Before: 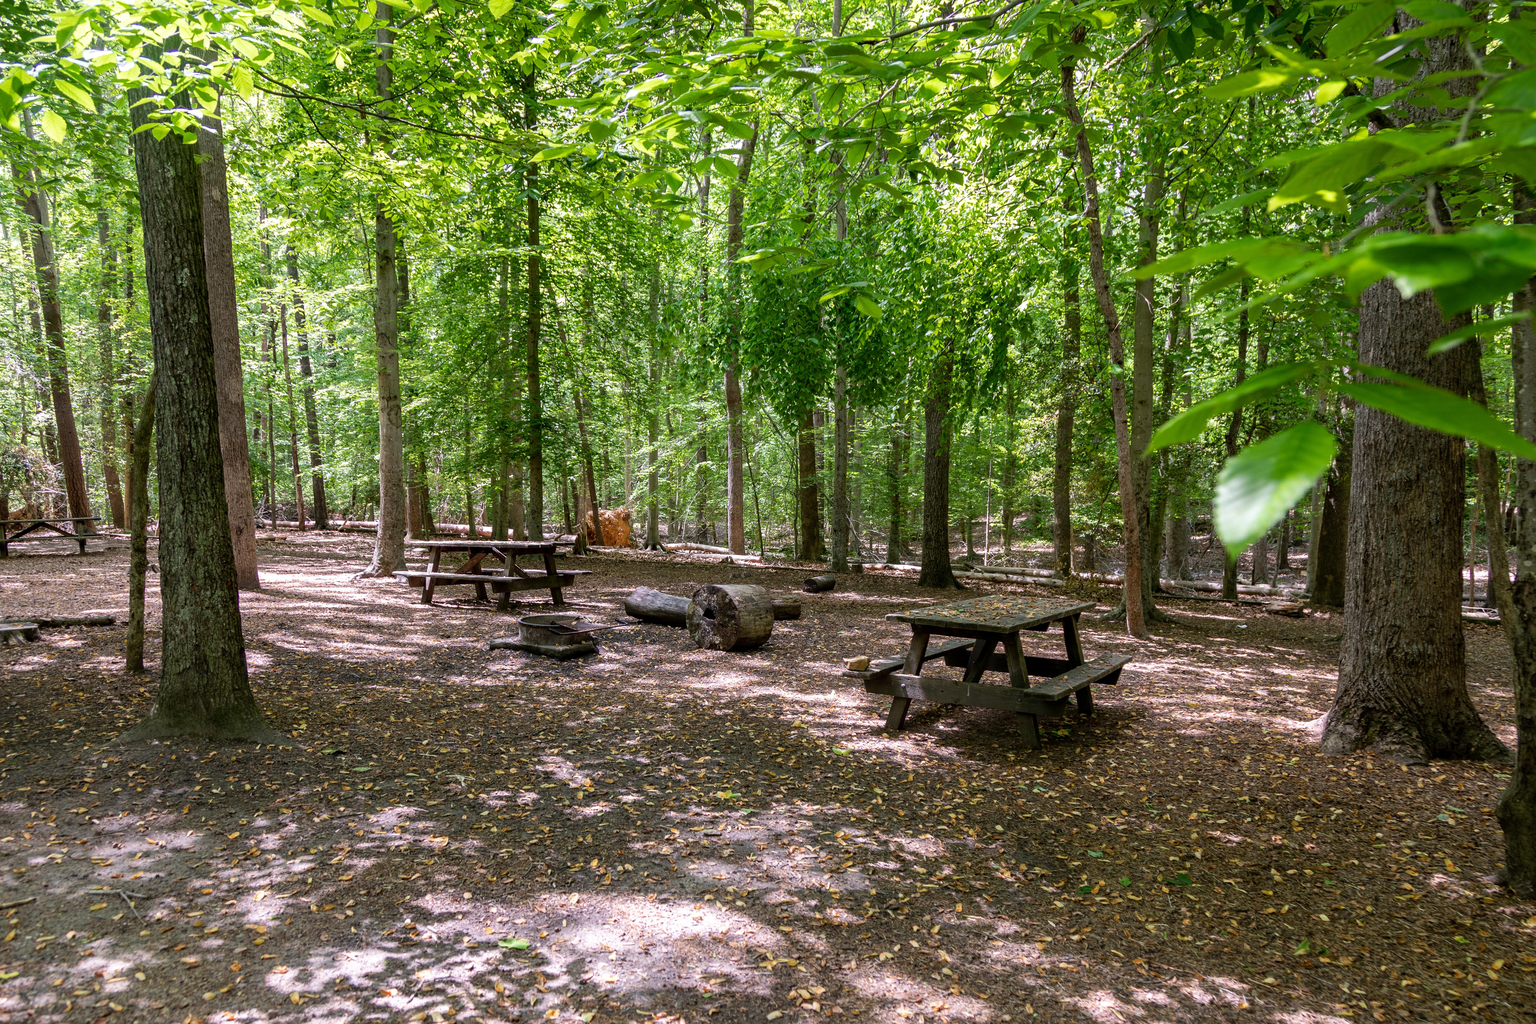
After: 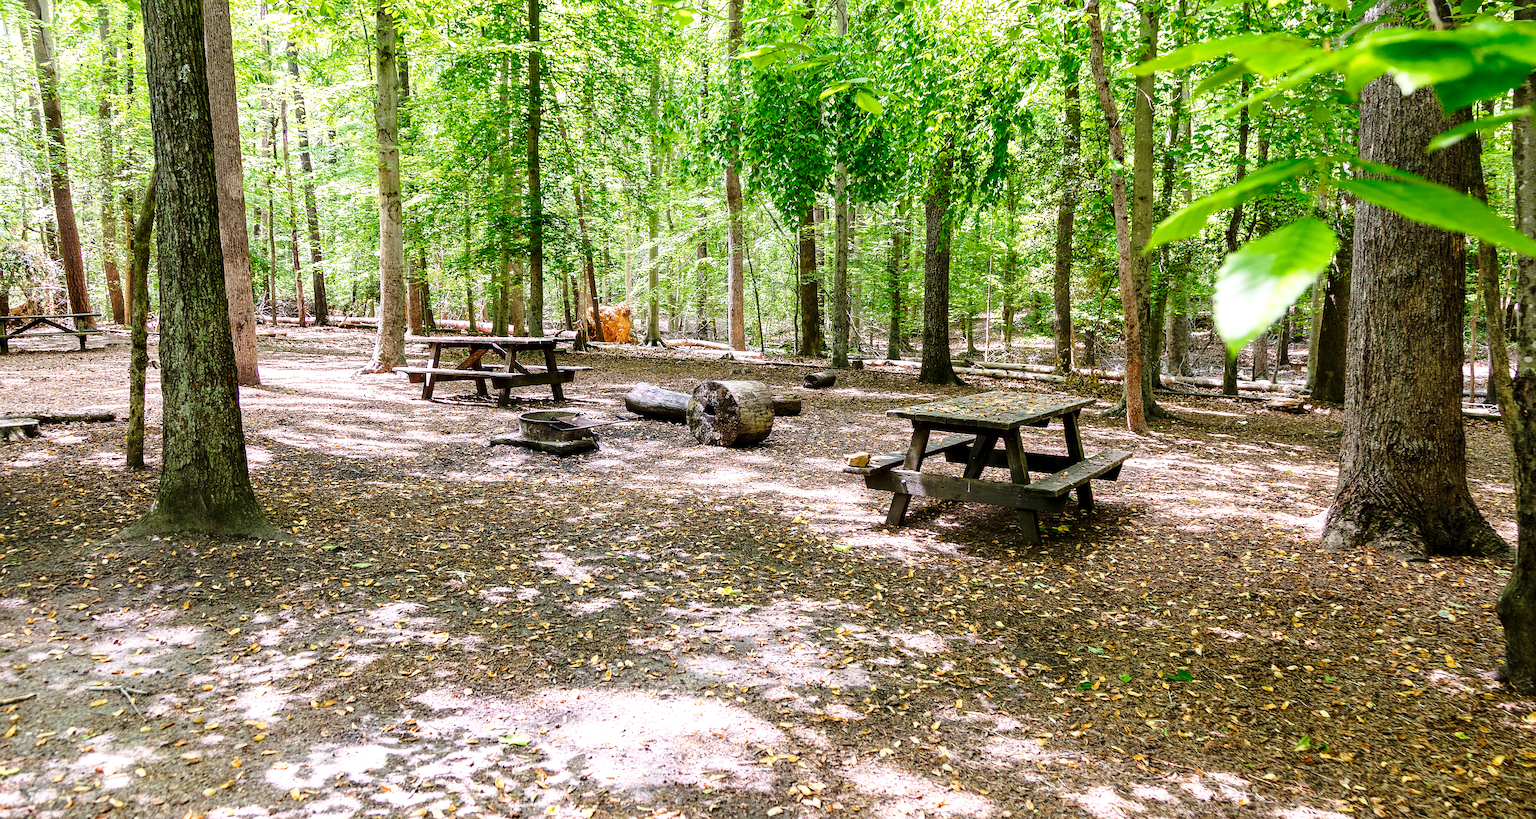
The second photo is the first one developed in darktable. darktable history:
crop and rotate: top 19.962%
exposure: black level correction 0.001, exposure 0.499 EV, compensate highlight preservation false
base curve: curves: ch0 [(0, 0) (0.036, 0.037) (0.121, 0.228) (0.46, 0.76) (0.859, 0.983) (1, 1)], preserve colors none
sharpen: on, module defaults
